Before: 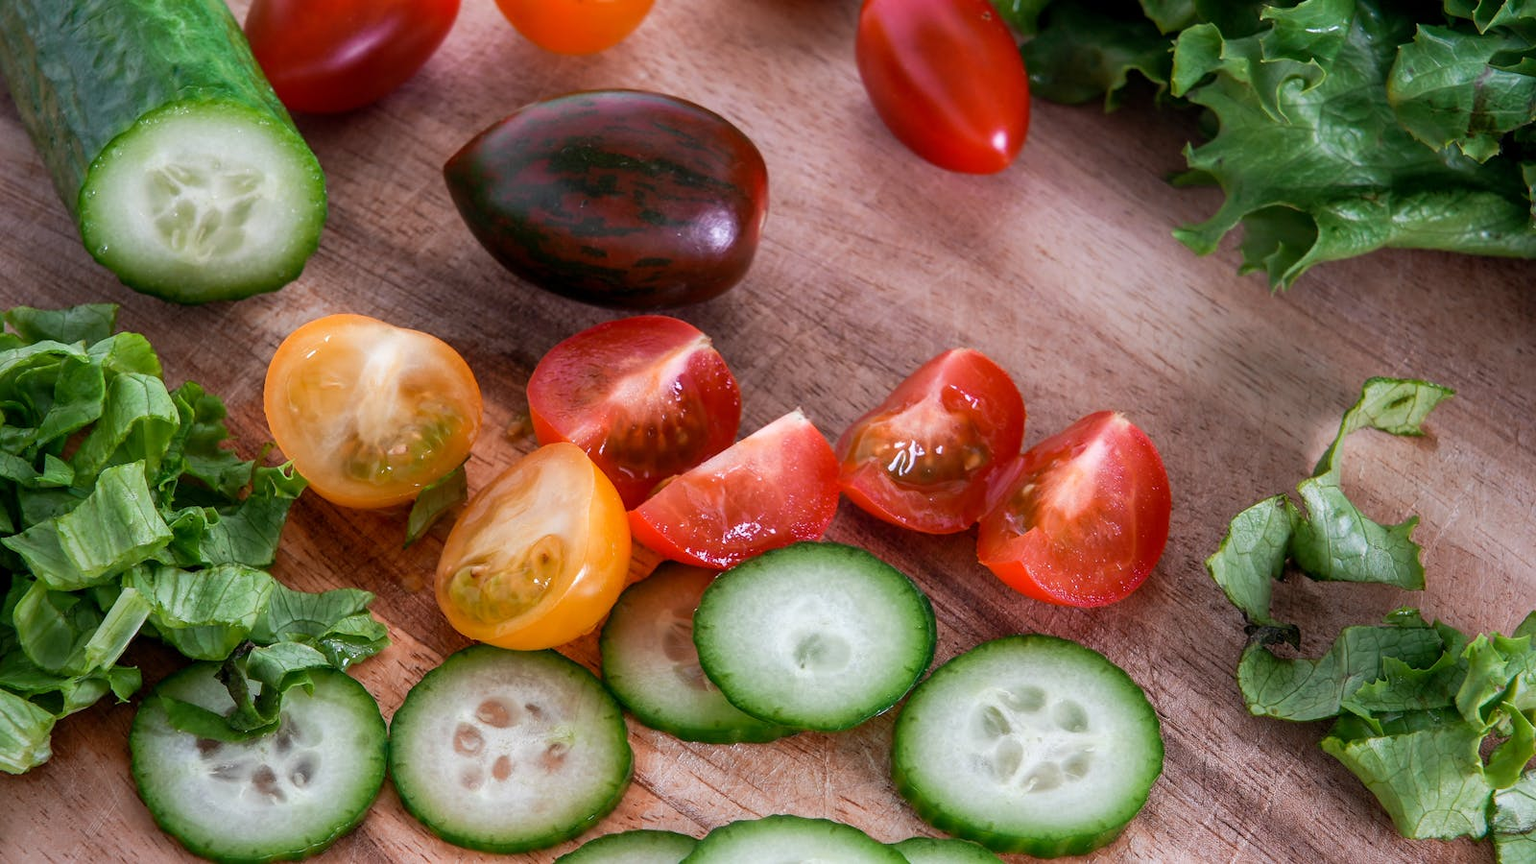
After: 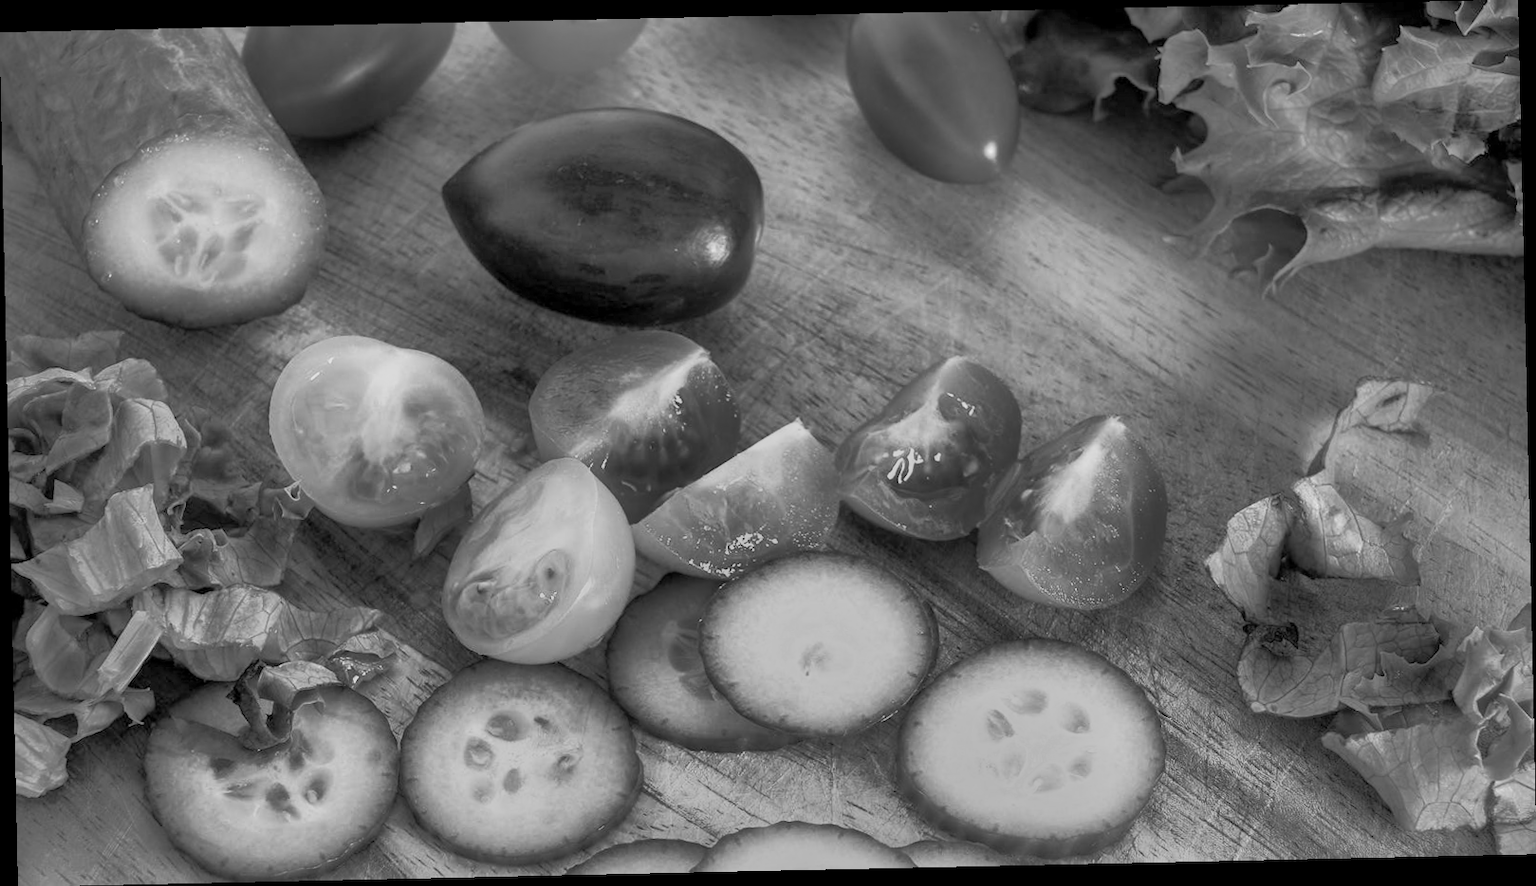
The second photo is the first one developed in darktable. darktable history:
color zones: curves: ch1 [(0, -0.014) (0.143, -0.013) (0.286, -0.013) (0.429, -0.016) (0.571, -0.019) (0.714, -0.015) (0.857, 0.002) (1, -0.014)]
tone equalizer: -7 EV -0.63 EV, -6 EV 1 EV, -5 EV -0.45 EV, -4 EV 0.43 EV, -3 EV 0.41 EV, -2 EV 0.15 EV, -1 EV -0.15 EV, +0 EV -0.39 EV, smoothing diameter 25%, edges refinement/feathering 10, preserve details guided filter
rotate and perspective: rotation -1.24°, automatic cropping off
color balance rgb: perceptual saturation grading › global saturation 20%, perceptual saturation grading › highlights -25%, perceptual saturation grading › shadows 50%
shadows and highlights: shadows 60, highlights -60
